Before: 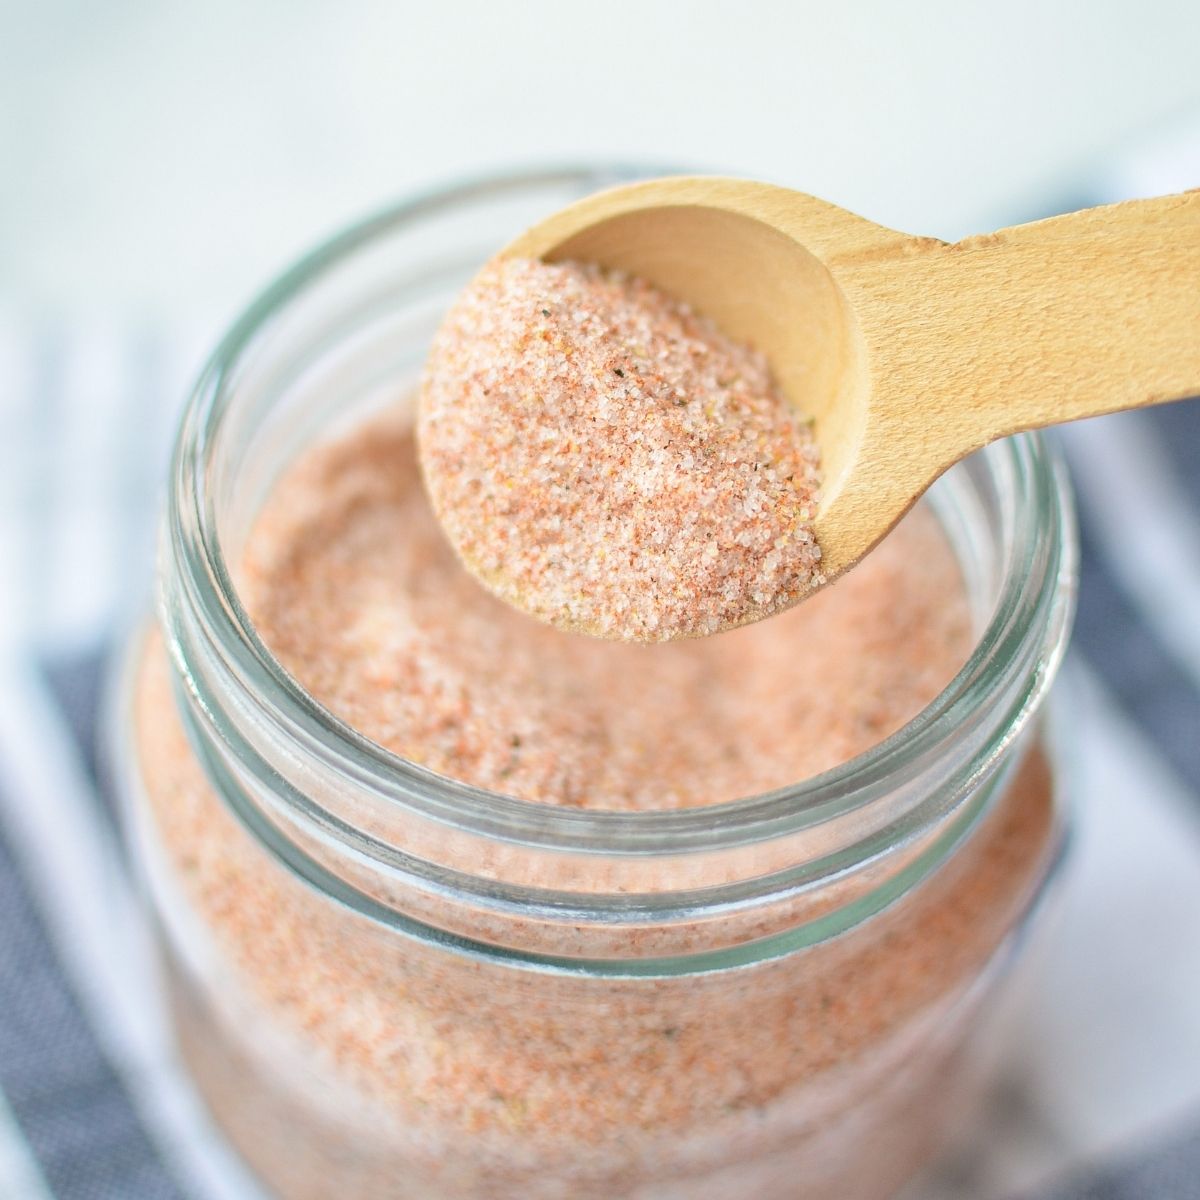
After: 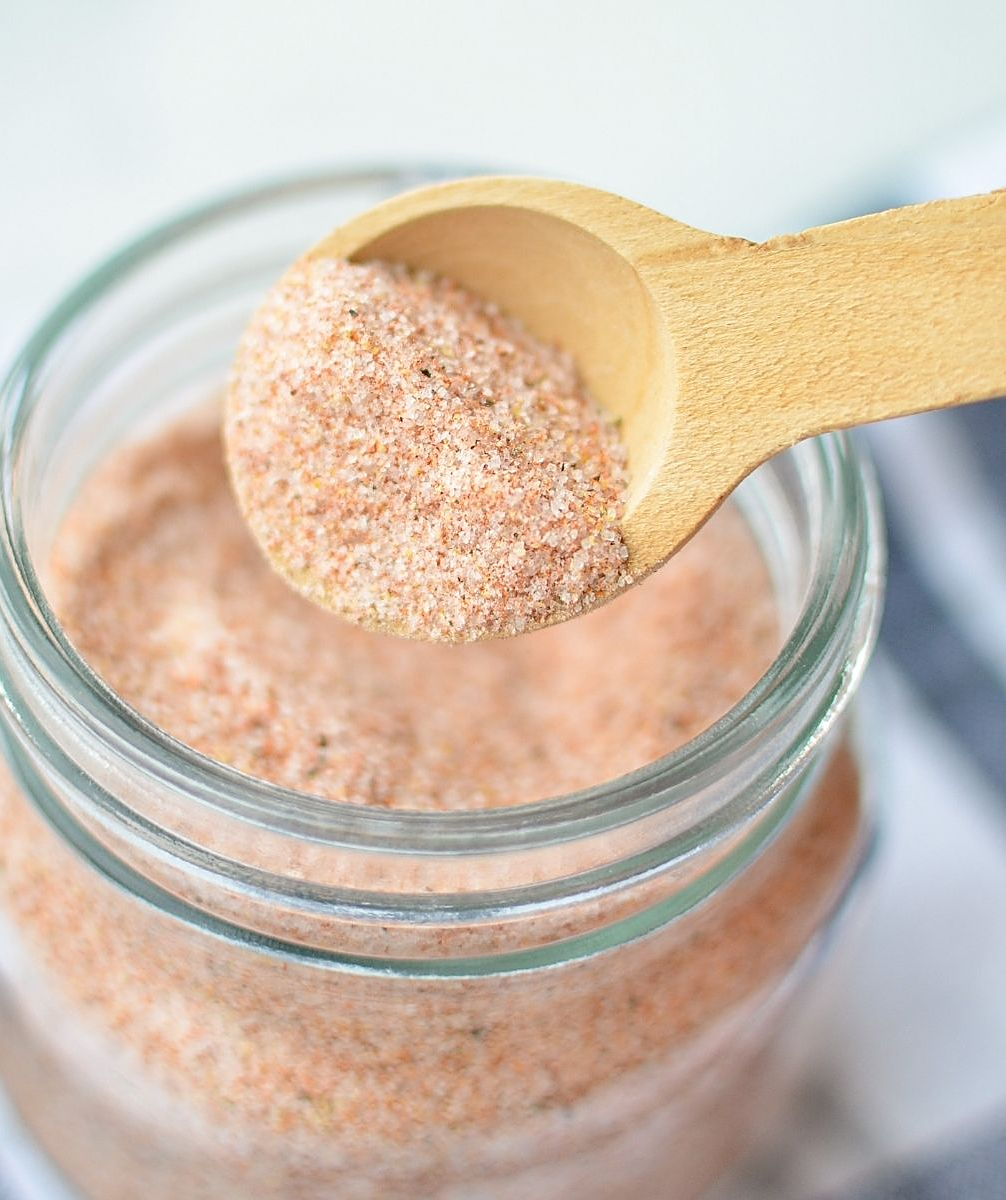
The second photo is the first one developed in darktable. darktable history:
sharpen: on, module defaults
crop: left 16.145%
